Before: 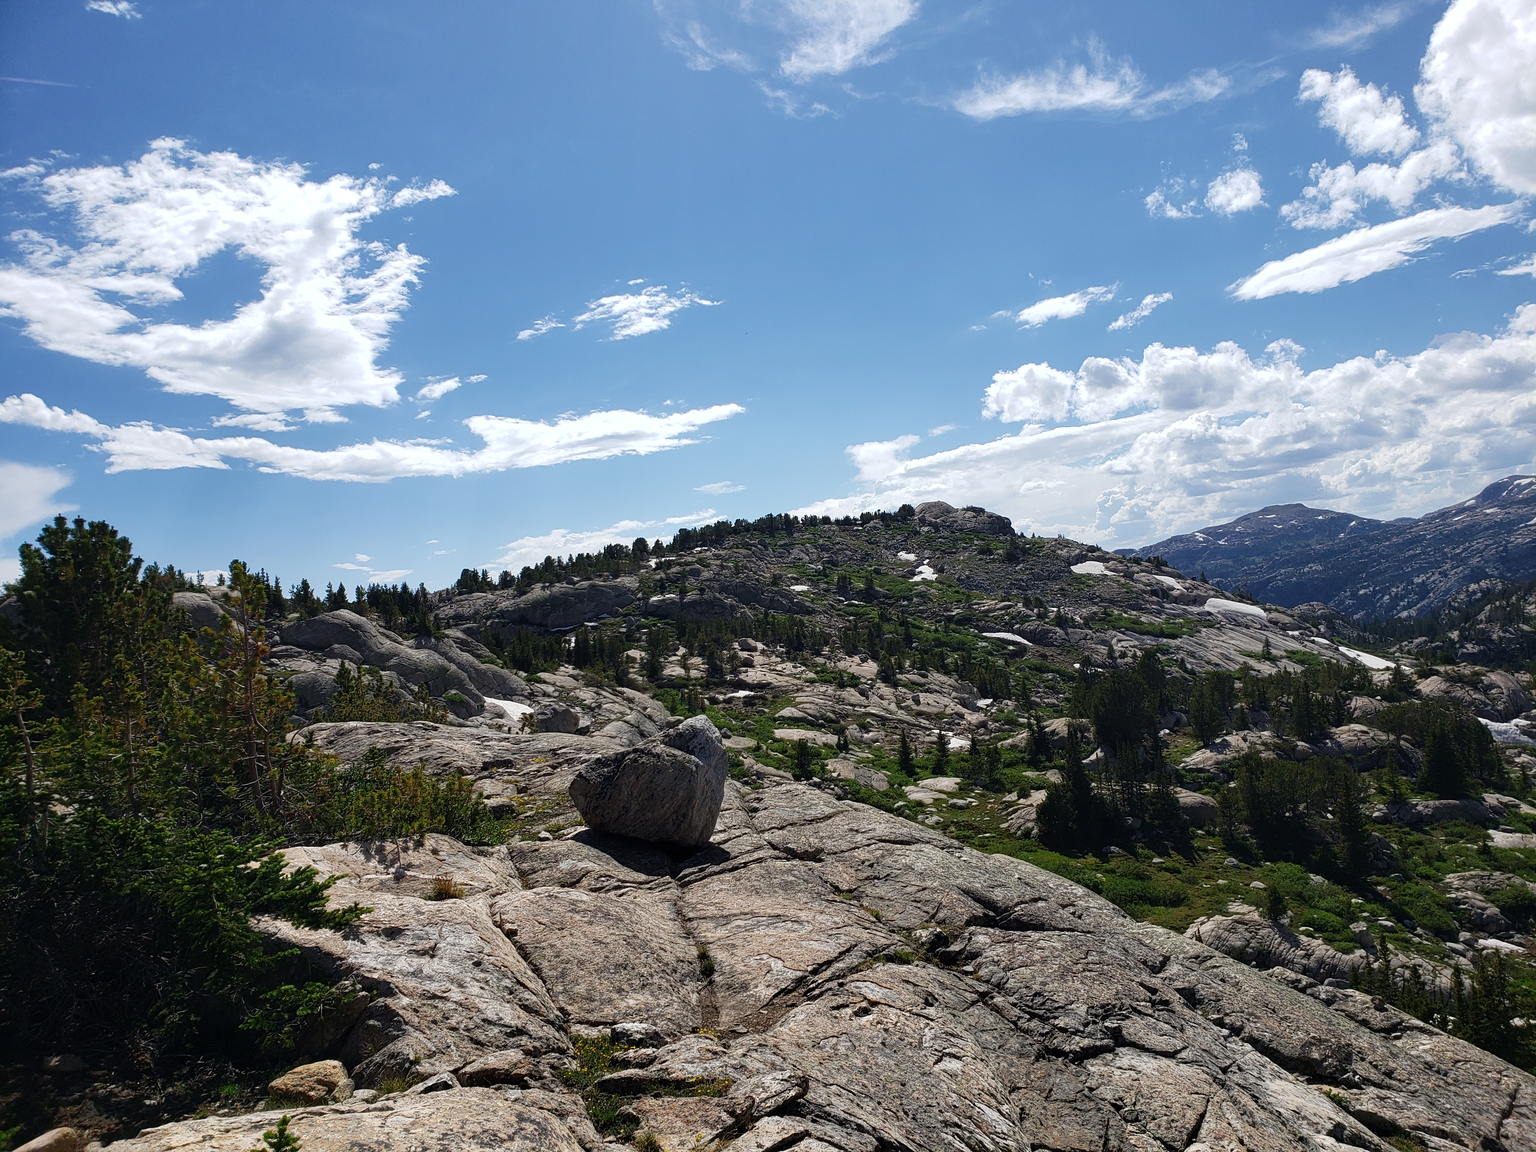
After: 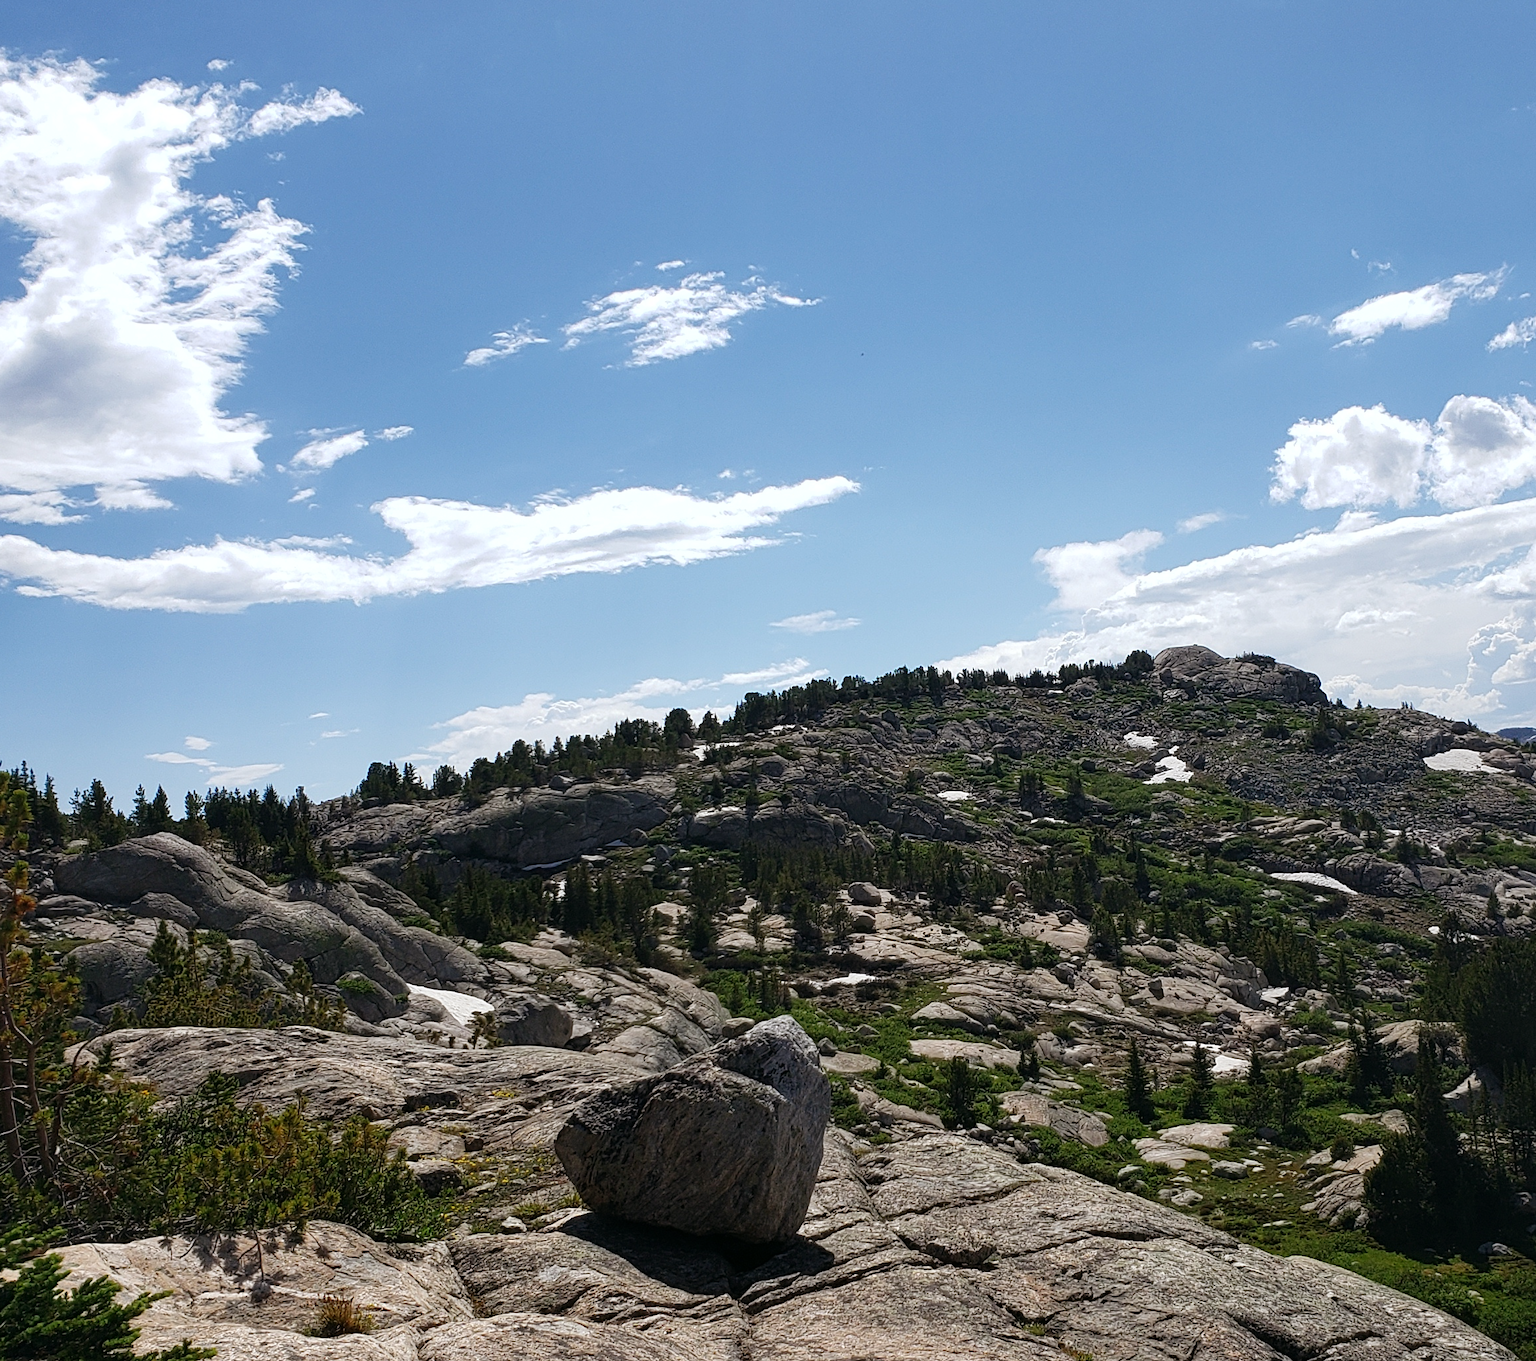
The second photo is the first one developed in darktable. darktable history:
color balance: mode lift, gamma, gain (sRGB), lift [1, 0.99, 1.01, 0.992], gamma [1, 1.037, 0.974, 0.963]
rotate and perspective: automatic cropping original format, crop left 0, crop top 0
crop: left 16.202%, top 11.208%, right 26.045%, bottom 20.557%
